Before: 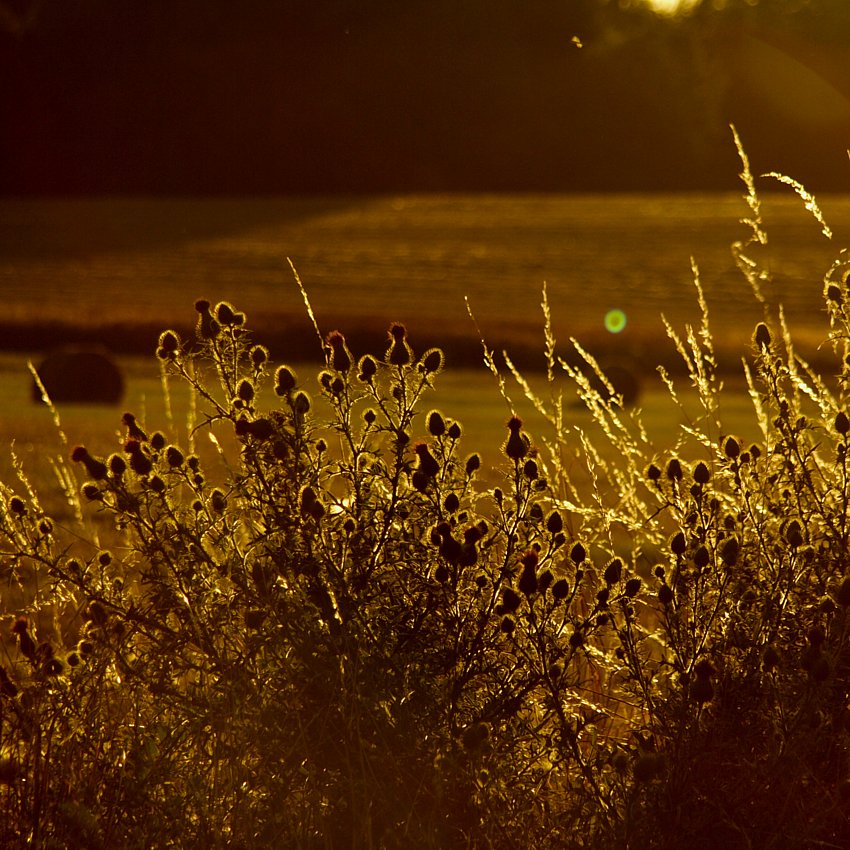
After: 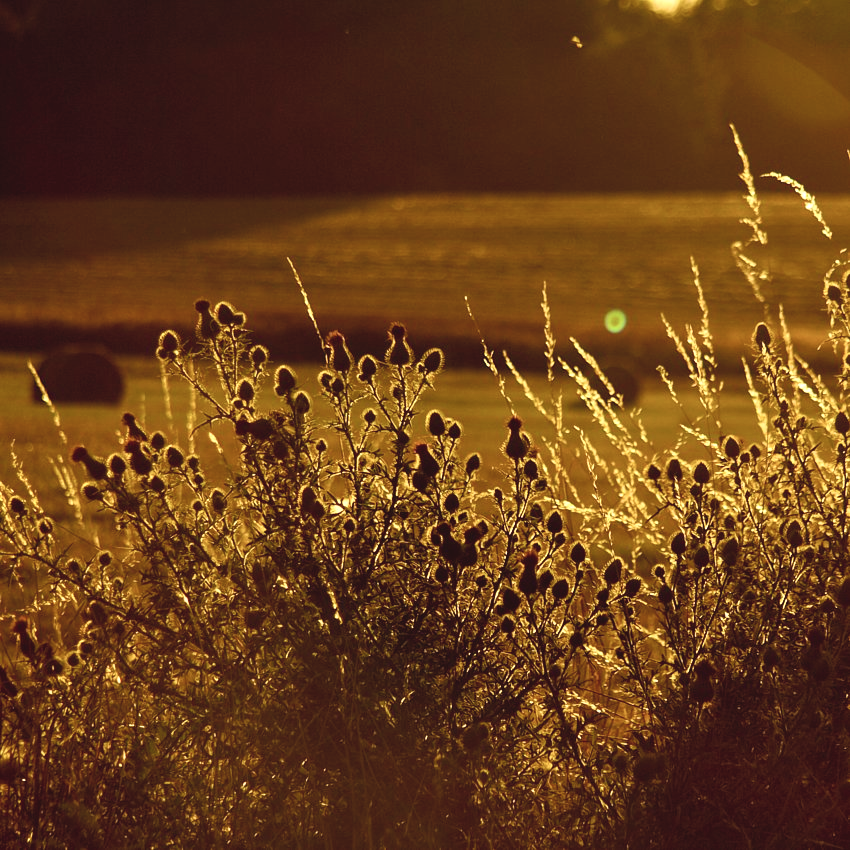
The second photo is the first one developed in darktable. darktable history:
color balance rgb: shadows lift › chroma 1%, shadows lift › hue 28.8°, power › hue 60°, highlights gain › chroma 1%, highlights gain › hue 60°, global offset › luminance 0.25%, perceptual saturation grading › highlights -20%, perceptual saturation grading › shadows 20%, perceptual brilliance grading › highlights 5%, perceptual brilliance grading › shadows -10%, global vibrance 19.67%
contrast brightness saturation: contrast 0.14, brightness 0.21
